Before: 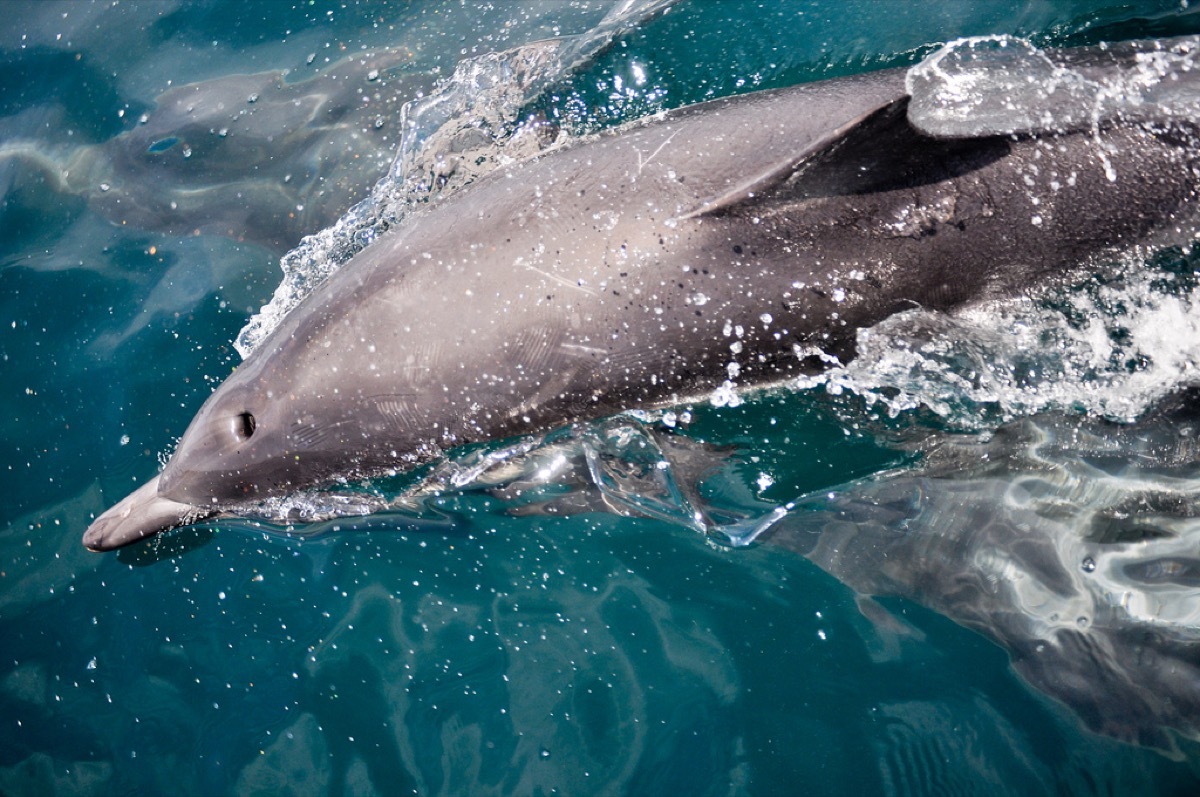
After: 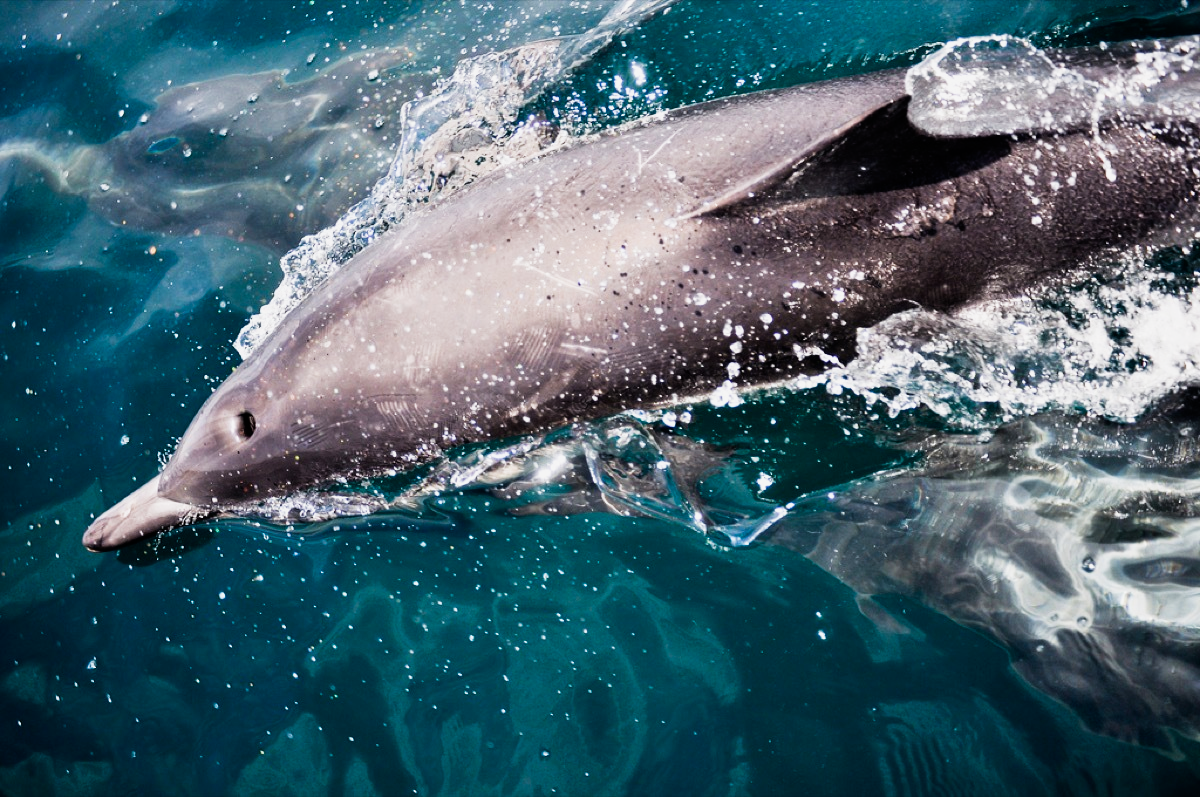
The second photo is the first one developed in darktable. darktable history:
sigmoid: contrast 1.86, skew 0.35
white balance: emerald 1
